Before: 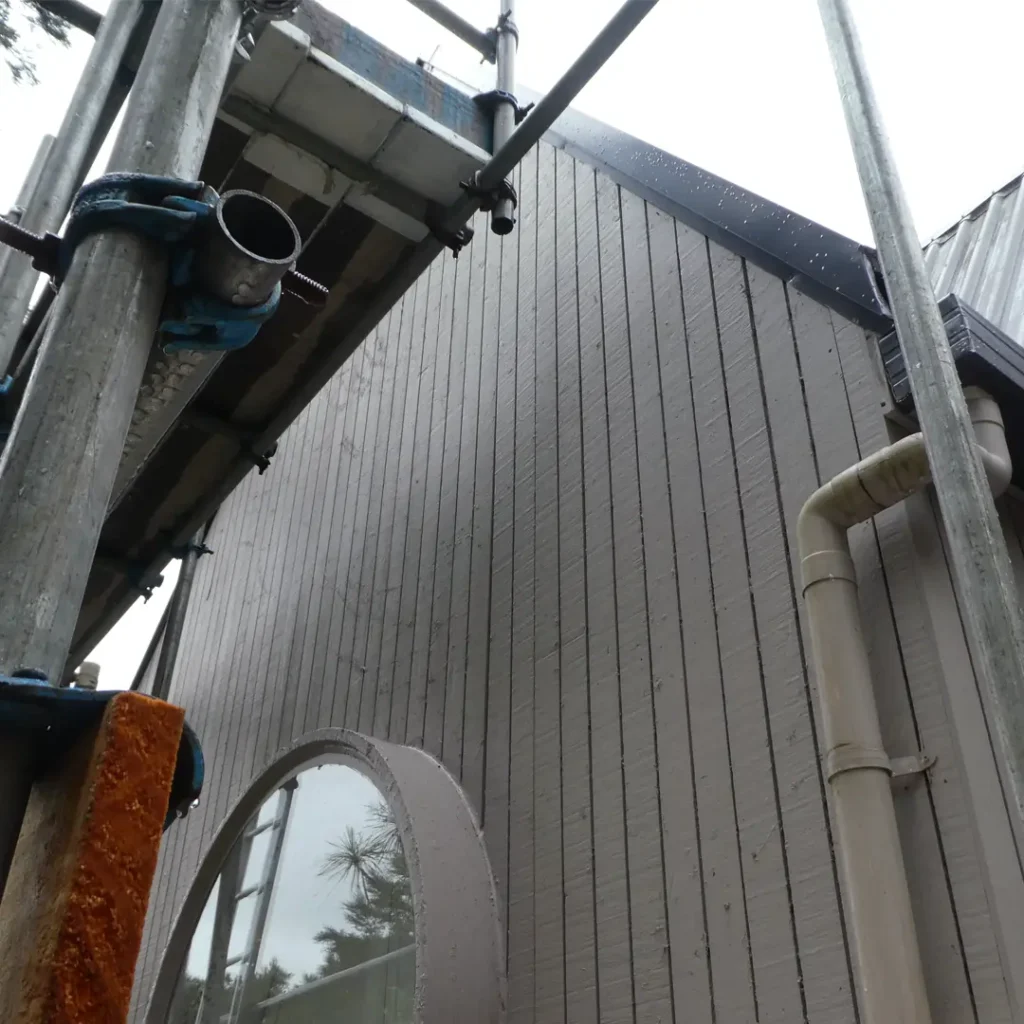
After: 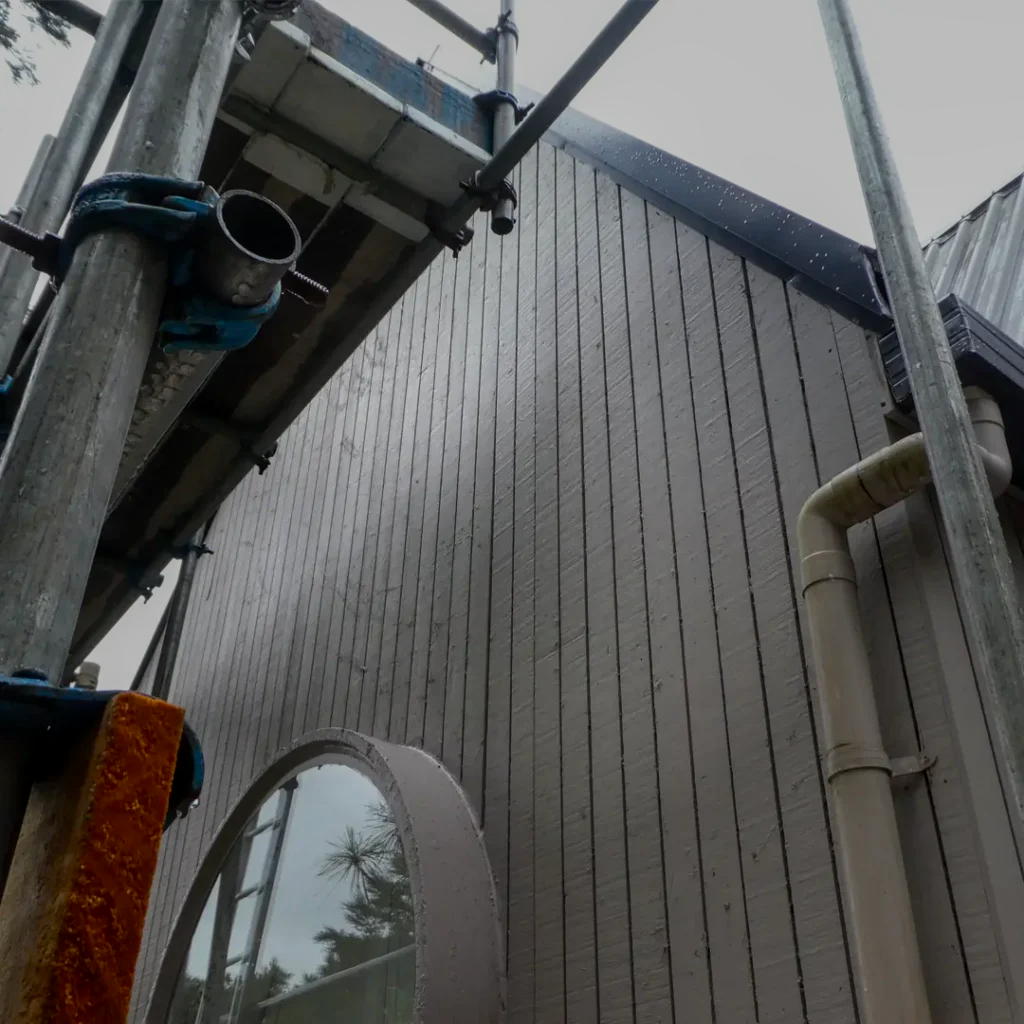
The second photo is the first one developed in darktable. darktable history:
local contrast: detail 130%
vignetting: fall-off start 31.22%, fall-off radius 35.88%, saturation 0.375
